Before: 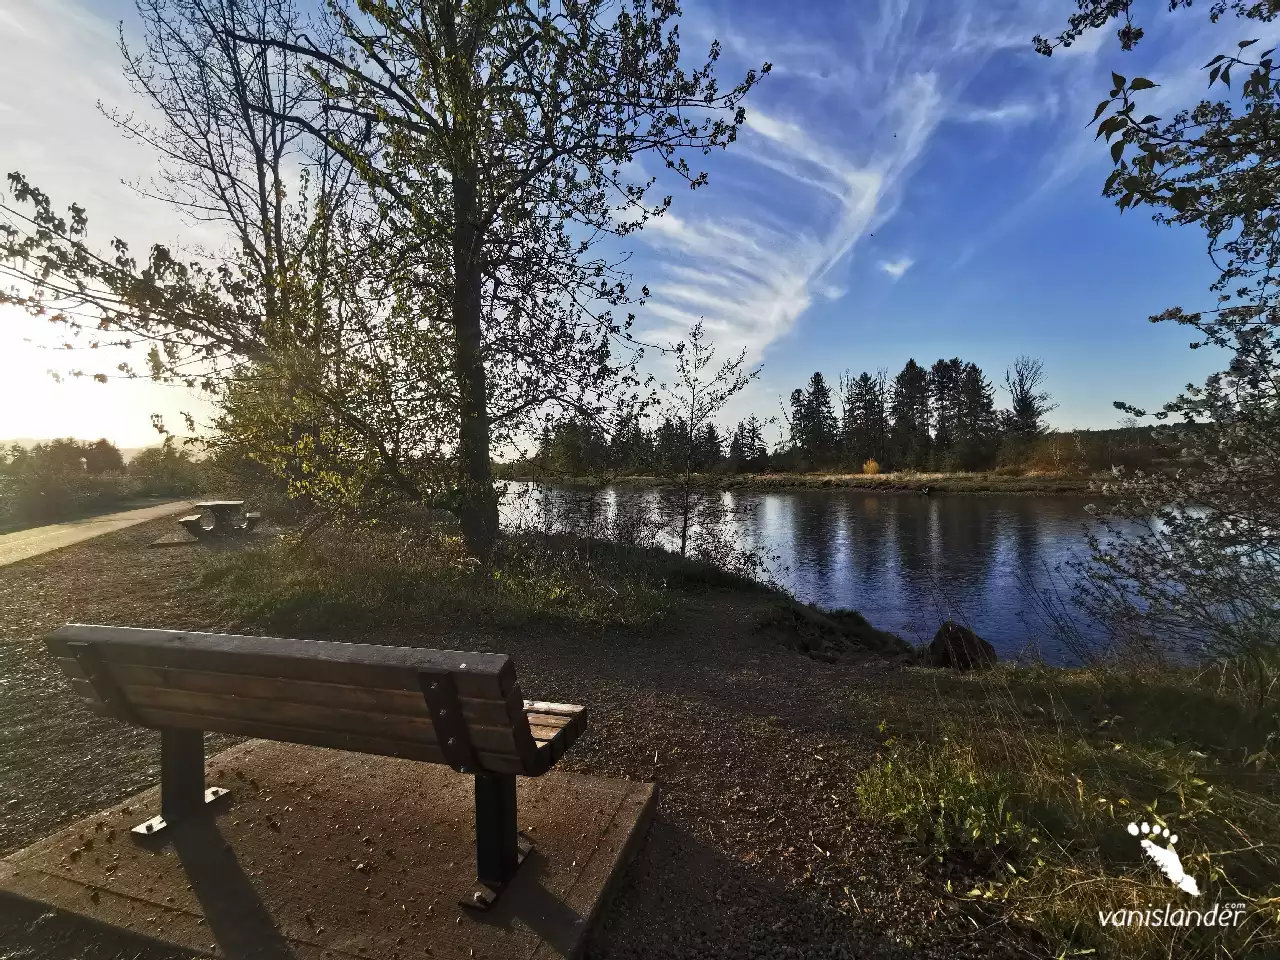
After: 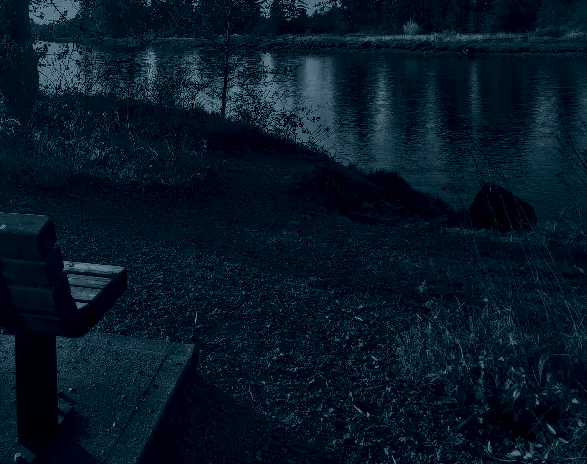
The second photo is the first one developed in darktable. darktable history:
colorize: hue 194.4°, saturation 29%, source mix 61.75%, lightness 3.98%, version 1
white balance: red 1.045, blue 0.932
crop: left 35.976%, top 45.819%, right 18.162%, bottom 5.807%
local contrast: on, module defaults
